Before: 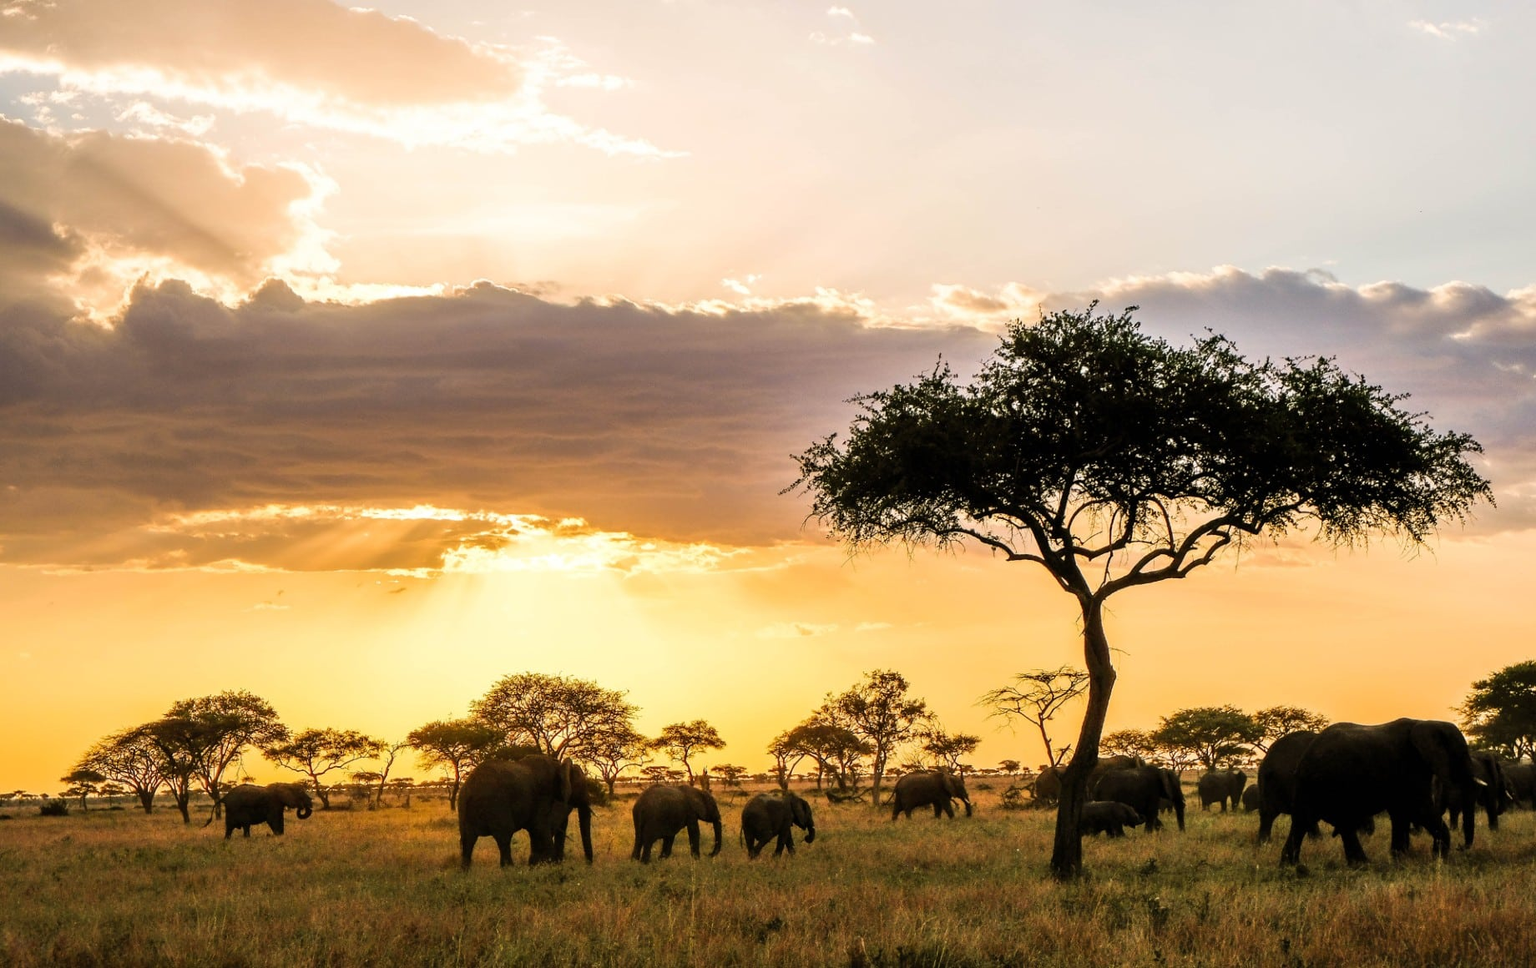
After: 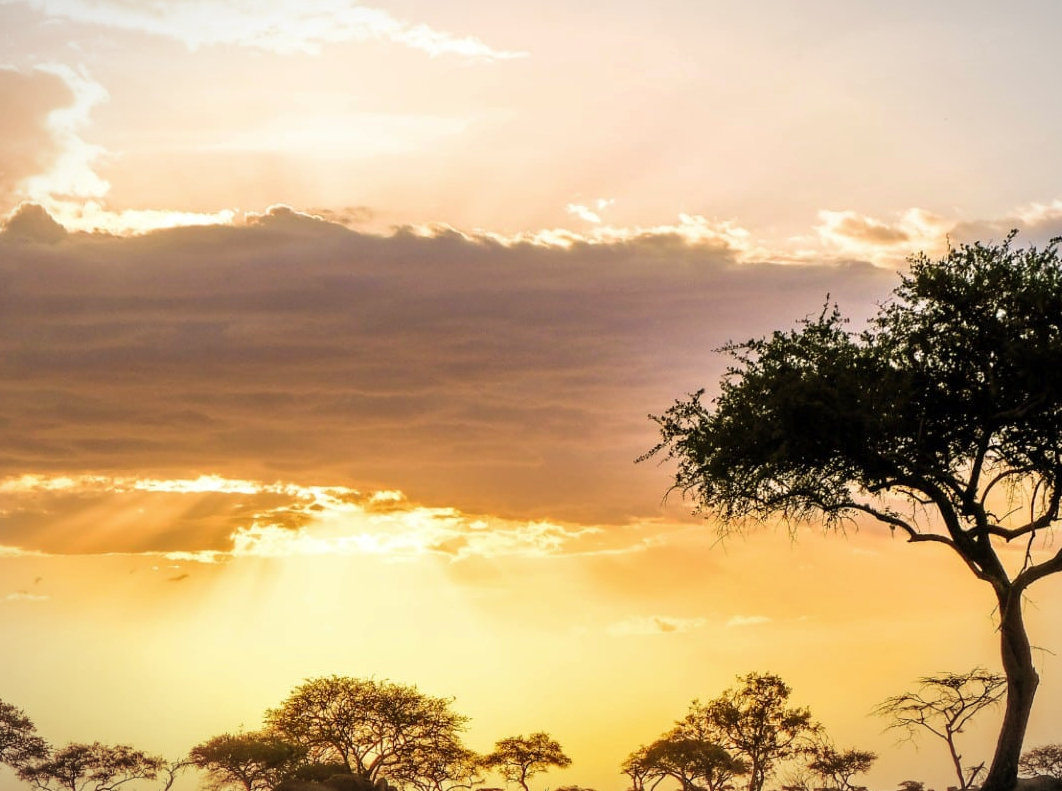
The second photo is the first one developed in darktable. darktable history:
vignetting: fall-off start 100%, brightness -0.282, width/height ratio 1.31
shadows and highlights: shadows 25, highlights -25
crop: left 16.202%, top 11.208%, right 26.045%, bottom 20.557%
velvia: on, module defaults
